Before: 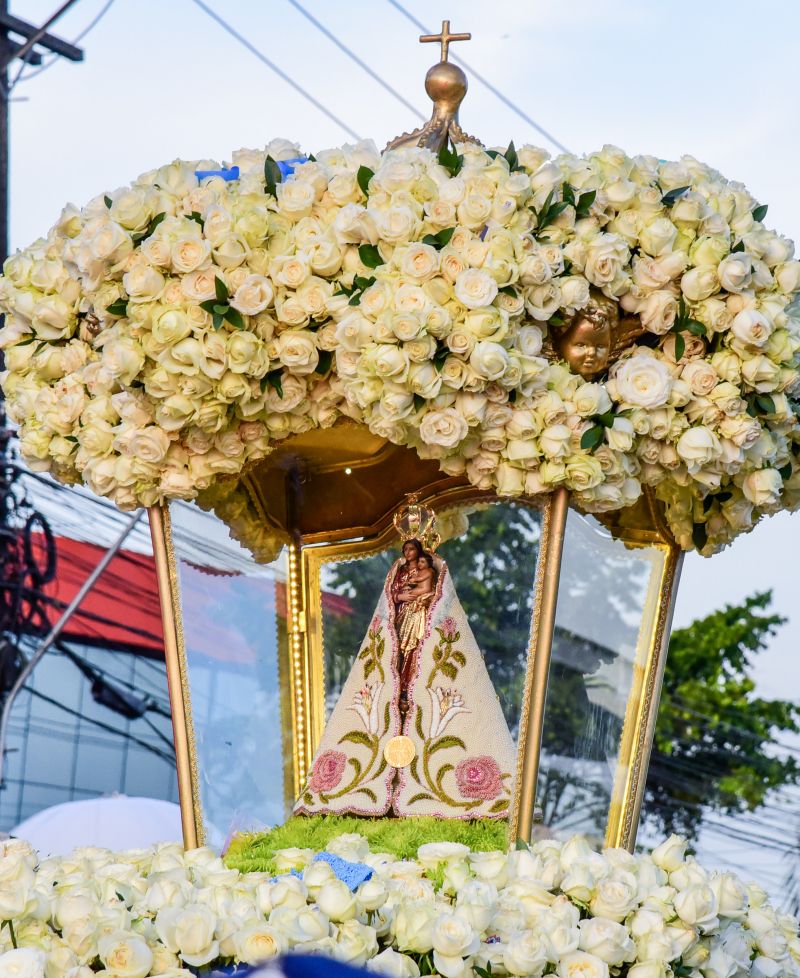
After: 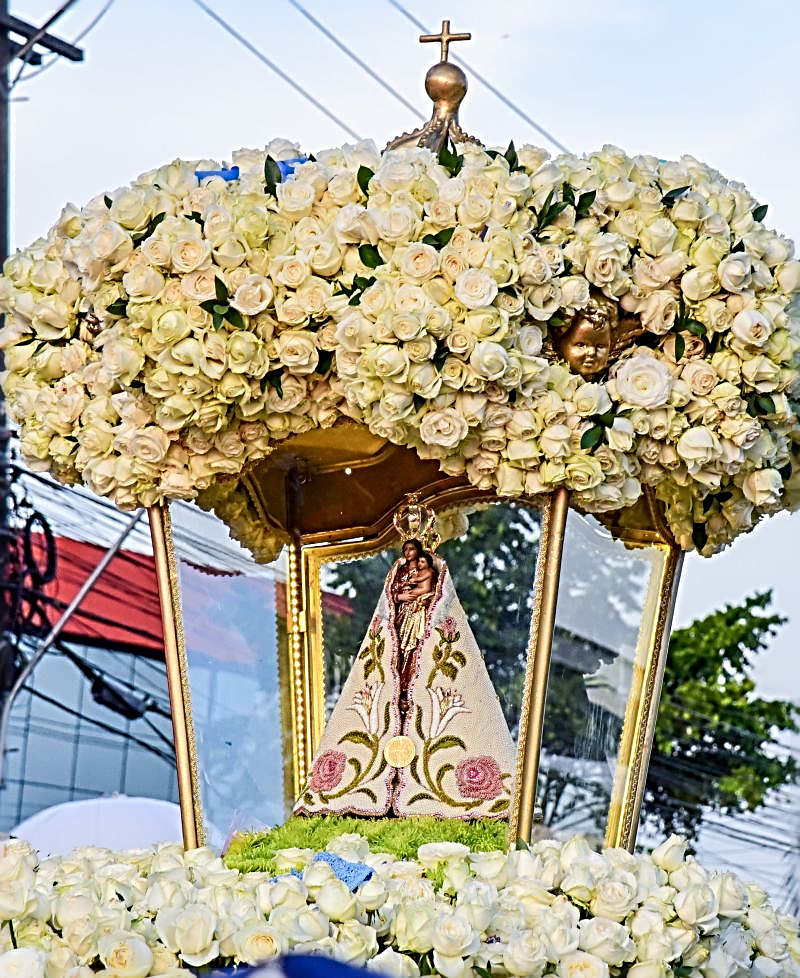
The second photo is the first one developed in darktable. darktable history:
sharpen: radius 3.66, amount 0.936
